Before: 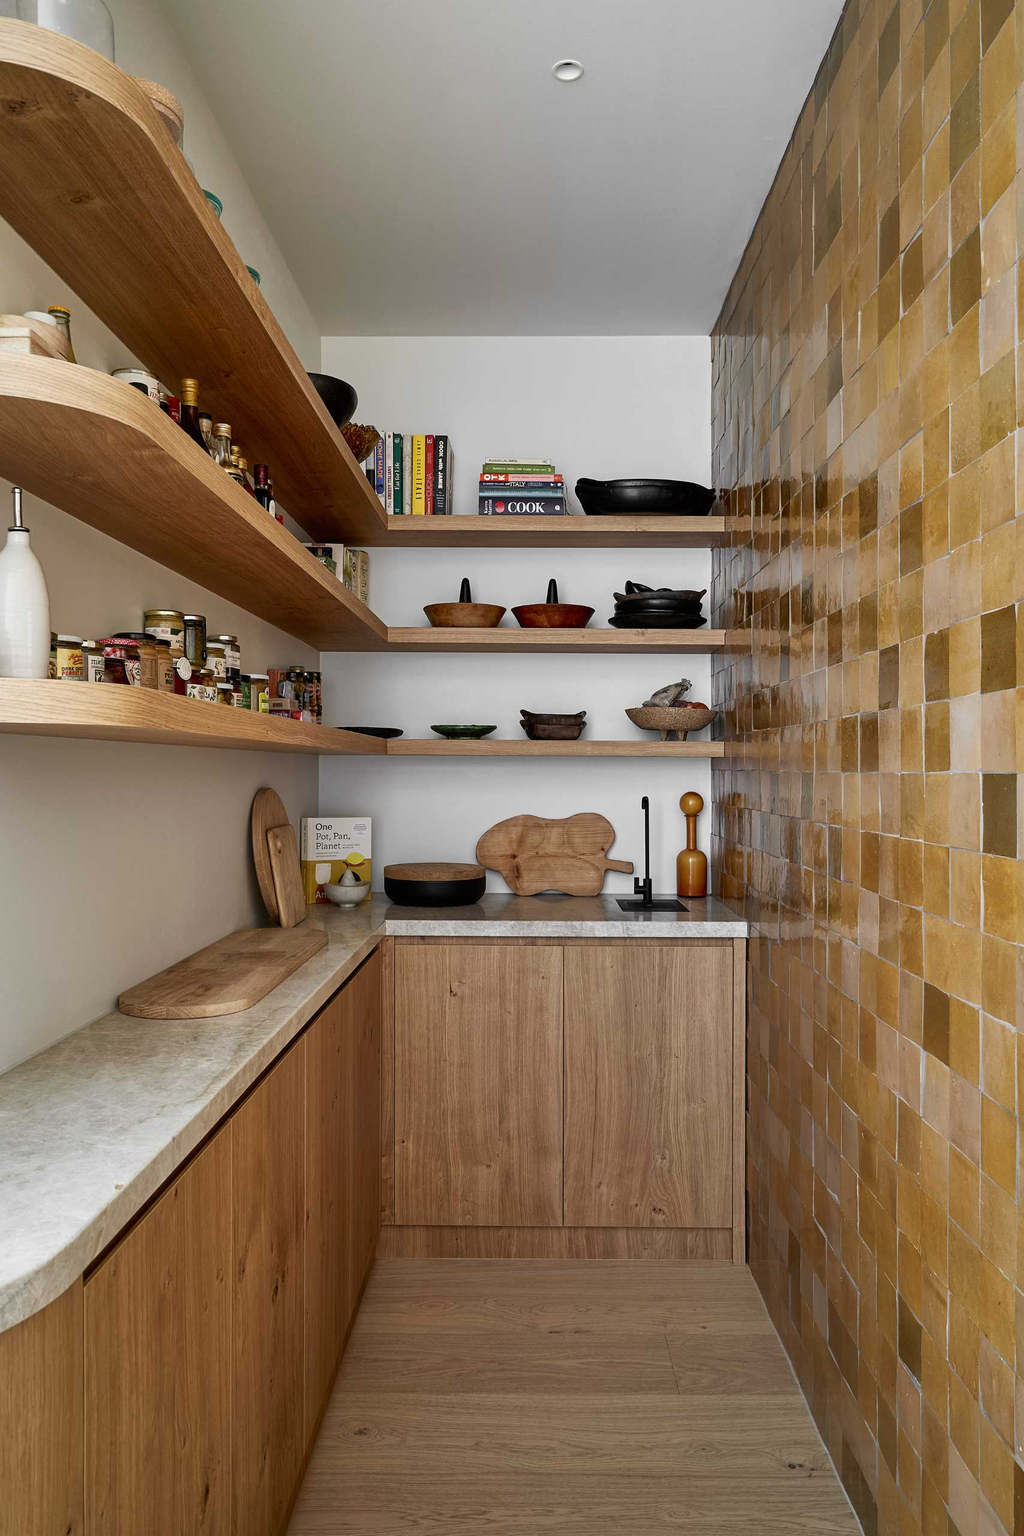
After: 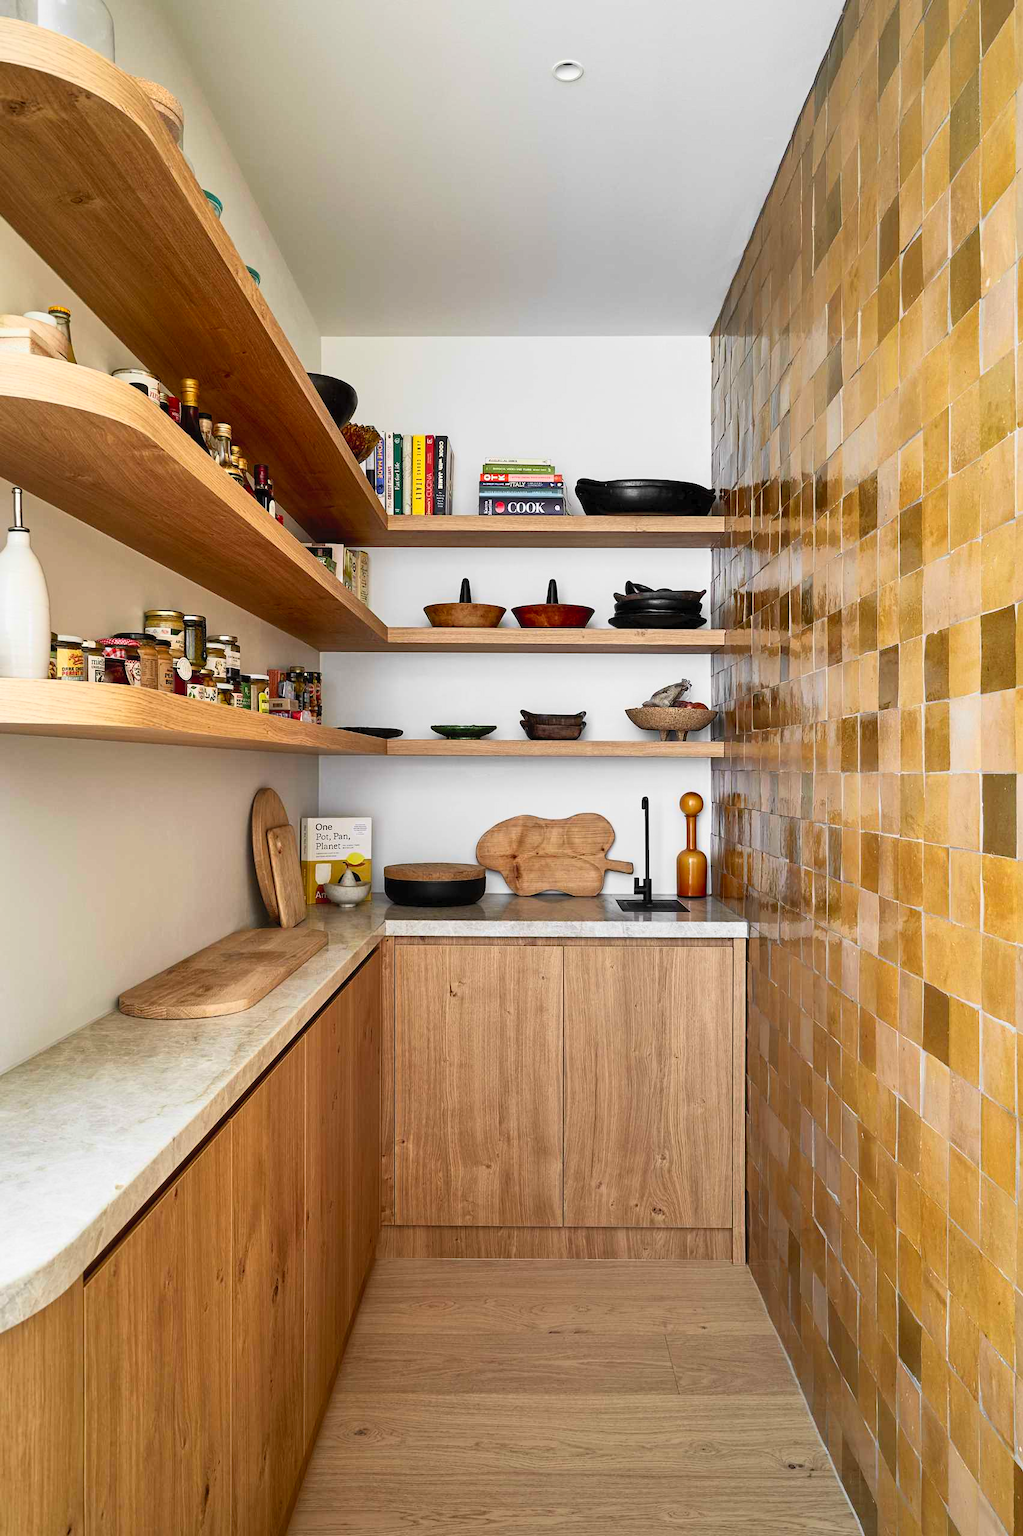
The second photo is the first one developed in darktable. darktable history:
contrast brightness saturation: contrast 0.243, brightness 0.257, saturation 0.381
